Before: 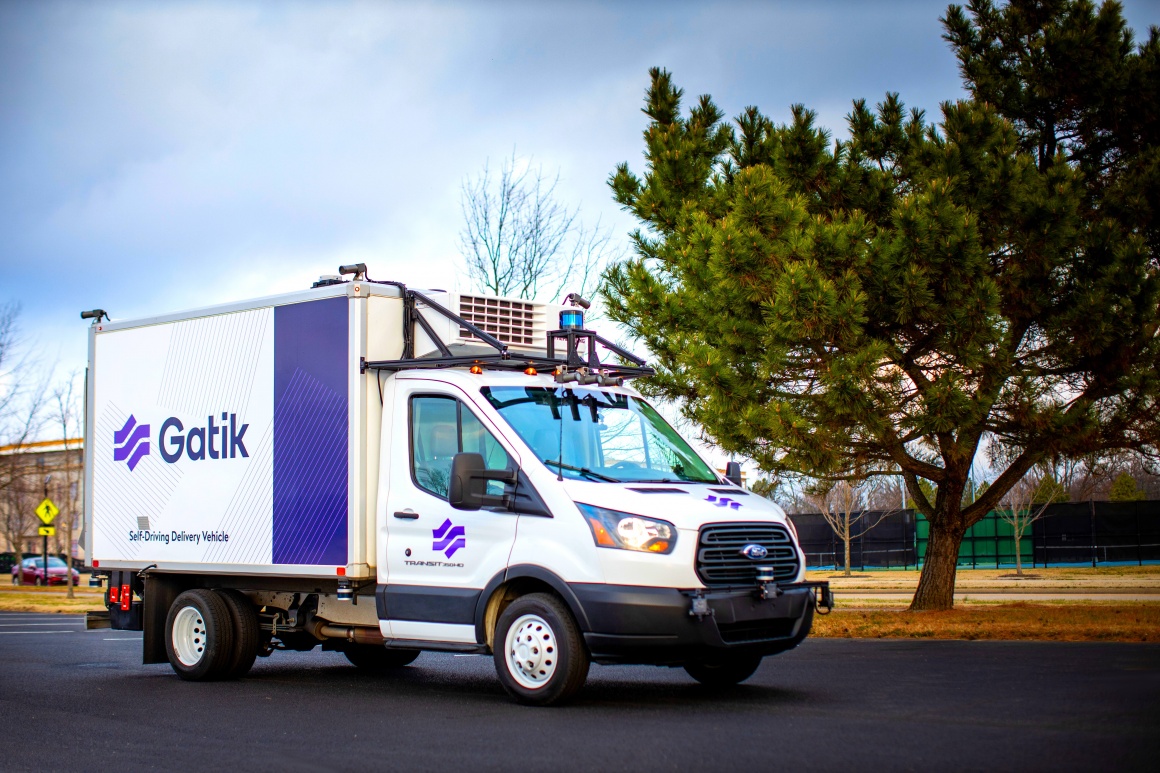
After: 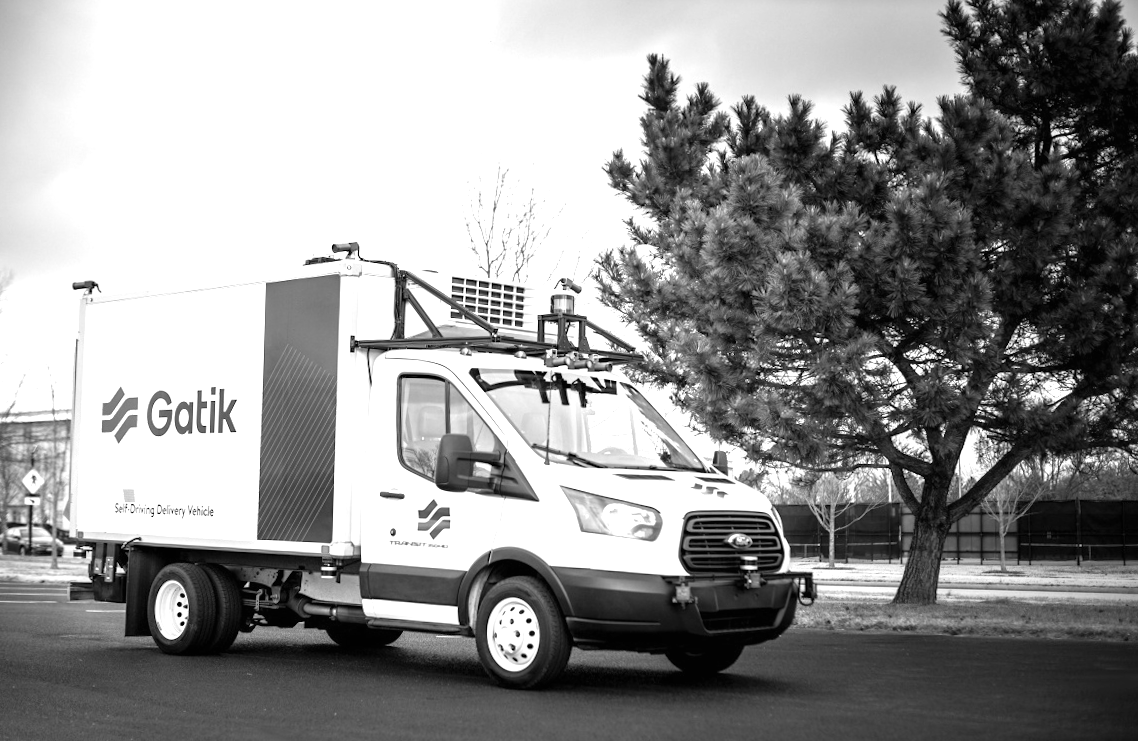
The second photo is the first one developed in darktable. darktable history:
monochrome: on, module defaults
exposure: black level correction 0, exposure 0.9 EV, compensate highlight preservation false
rotate and perspective: rotation 1.57°, crop left 0.018, crop right 0.982, crop top 0.039, crop bottom 0.961
color correction: highlights a* -2.68, highlights b* 2.57
